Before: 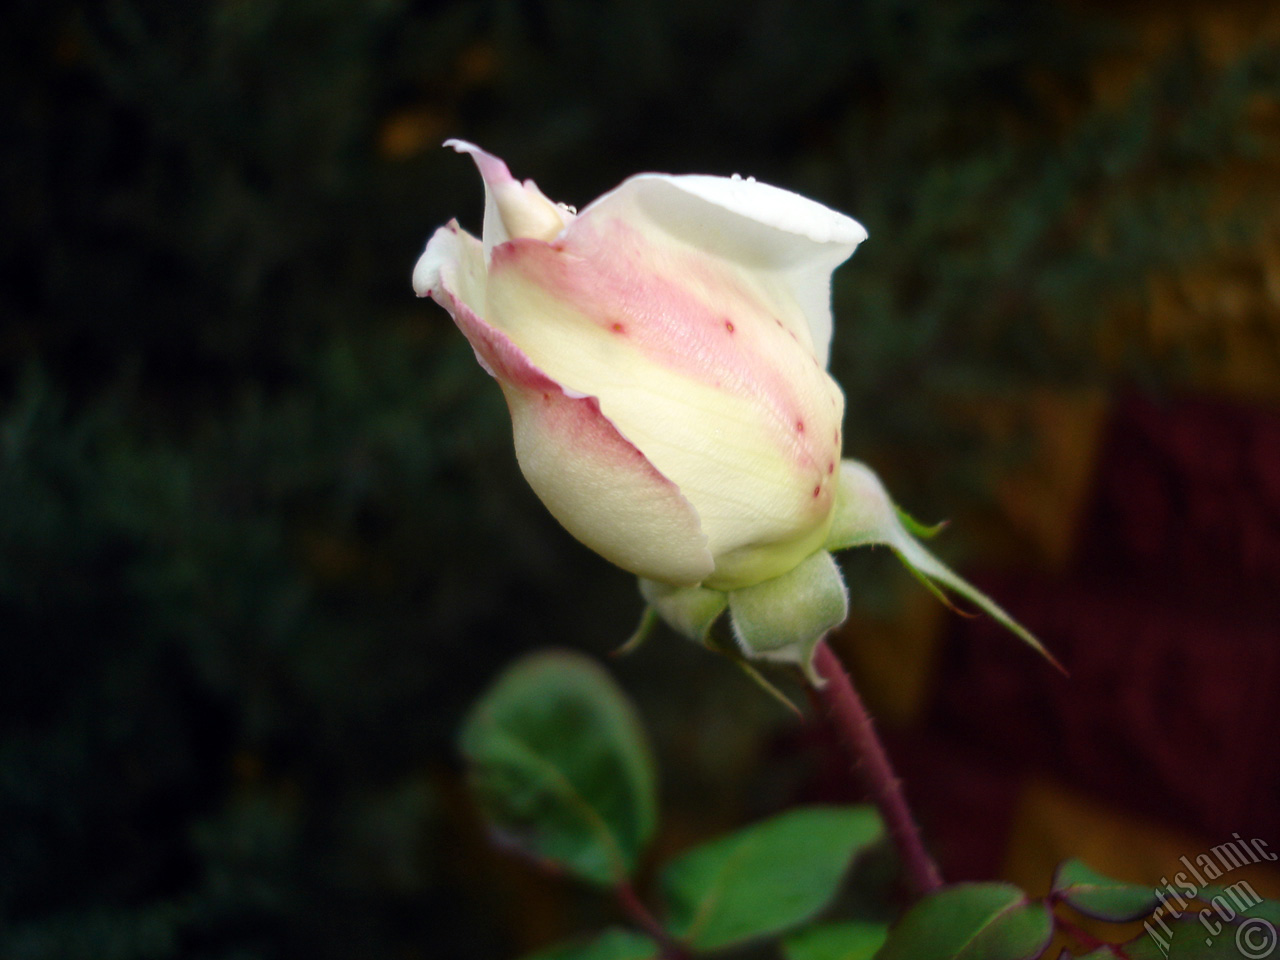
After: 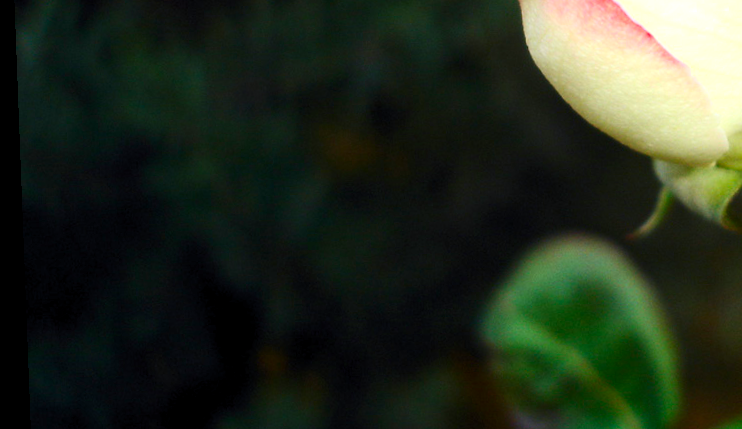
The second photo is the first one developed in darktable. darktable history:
contrast brightness saturation: contrast 0.23, brightness 0.1, saturation 0.29
crop: top 44.483%, right 43.593%, bottom 12.892%
levels: levels [0.016, 0.5, 0.996]
white balance: red 1.004, blue 1.024
exposure: black level correction 0, exposure 0.7 EV, compensate exposure bias true, compensate highlight preservation false
rotate and perspective: rotation -2.22°, lens shift (horizontal) -0.022, automatic cropping off
color calibration: illuminant Planckian (black body), x 0.351, y 0.352, temperature 4794.27 K
